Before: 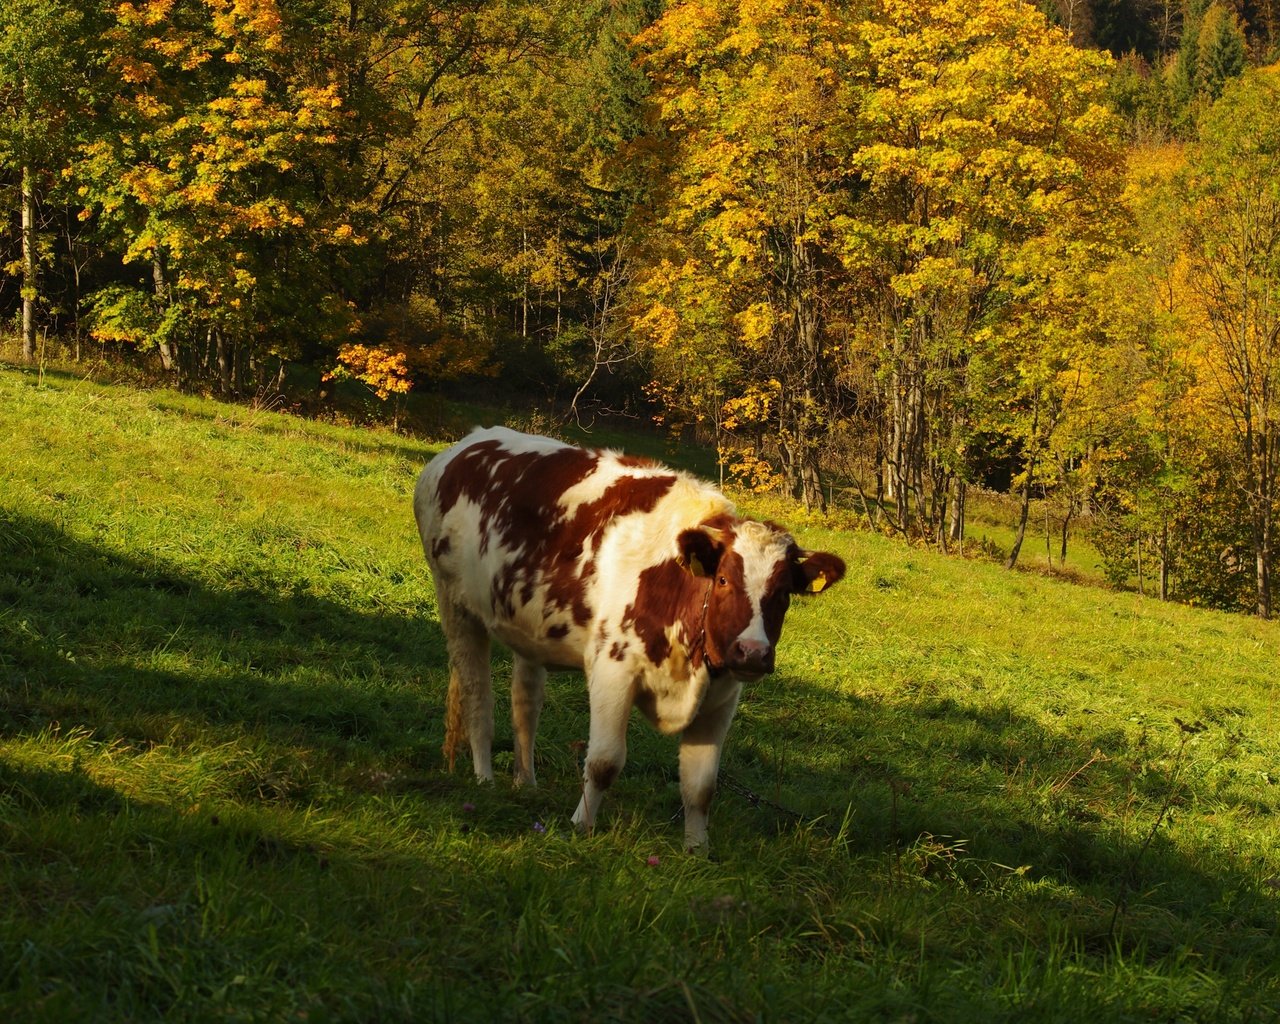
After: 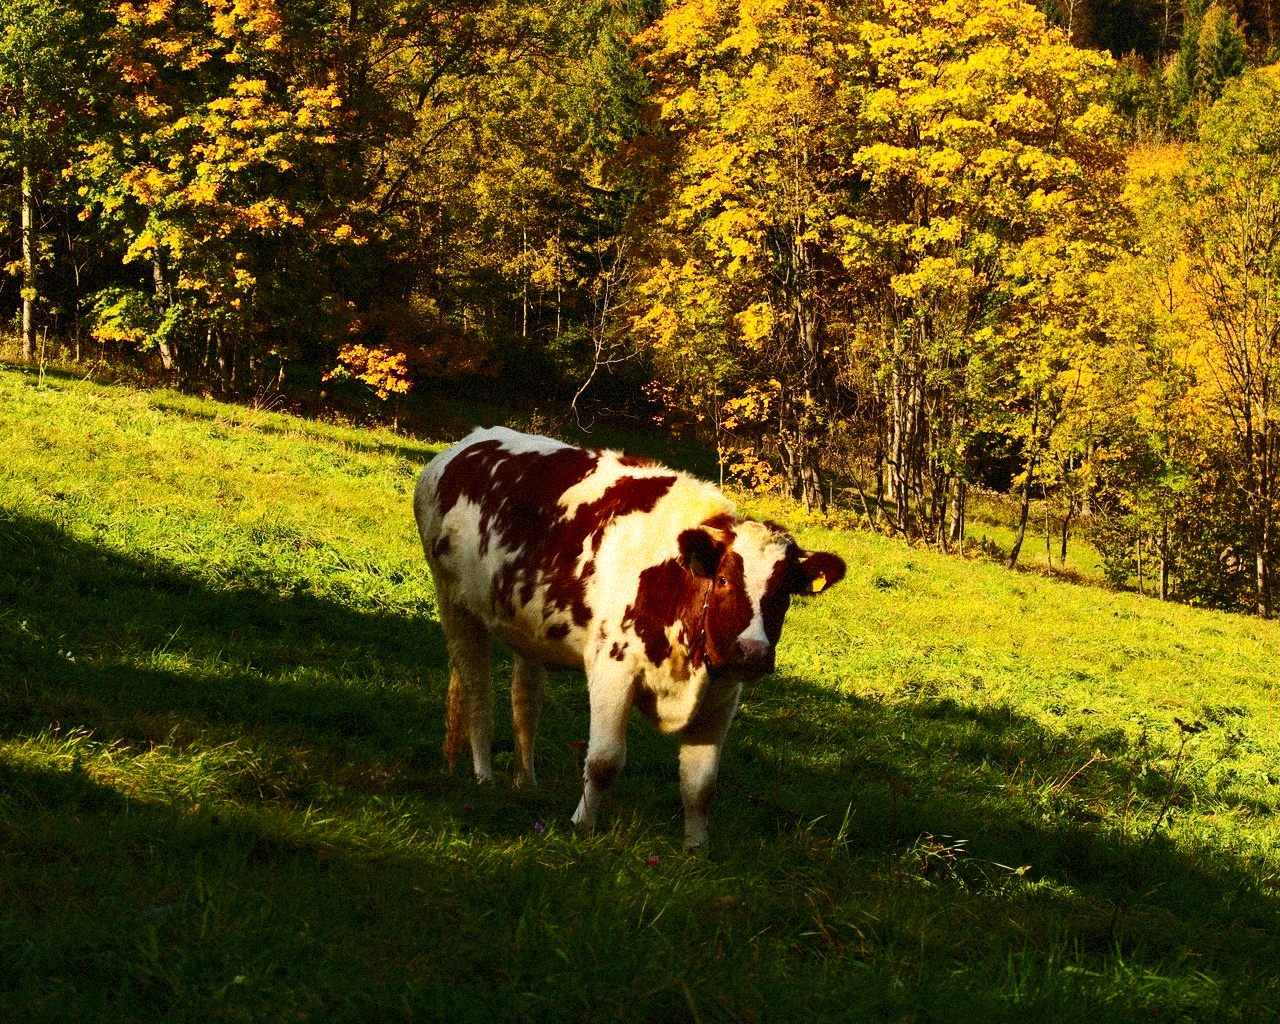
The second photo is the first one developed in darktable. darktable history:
contrast brightness saturation: contrast 0.4, brightness 0.1, saturation 0.21
grain: coarseness 9.38 ISO, strength 34.99%, mid-tones bias 0%
